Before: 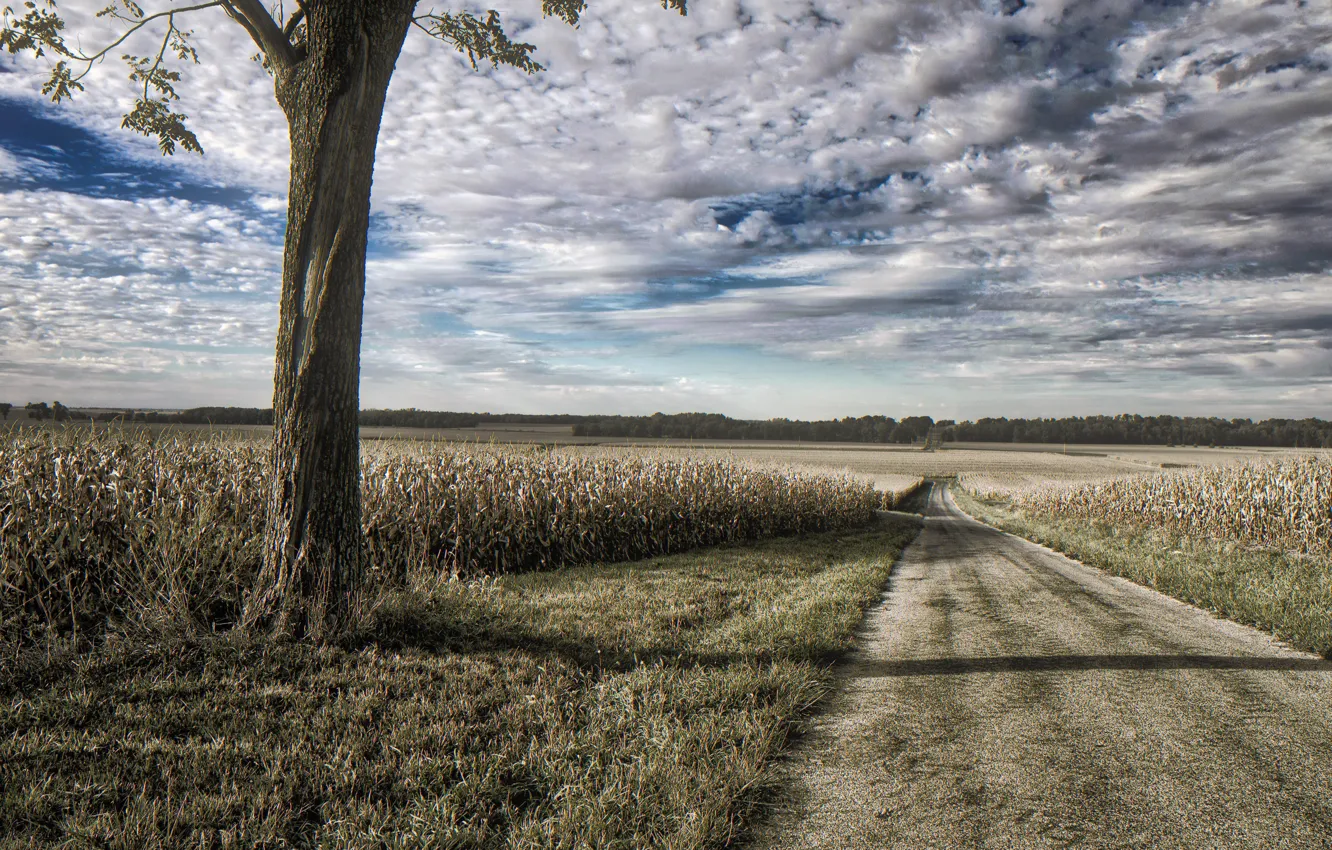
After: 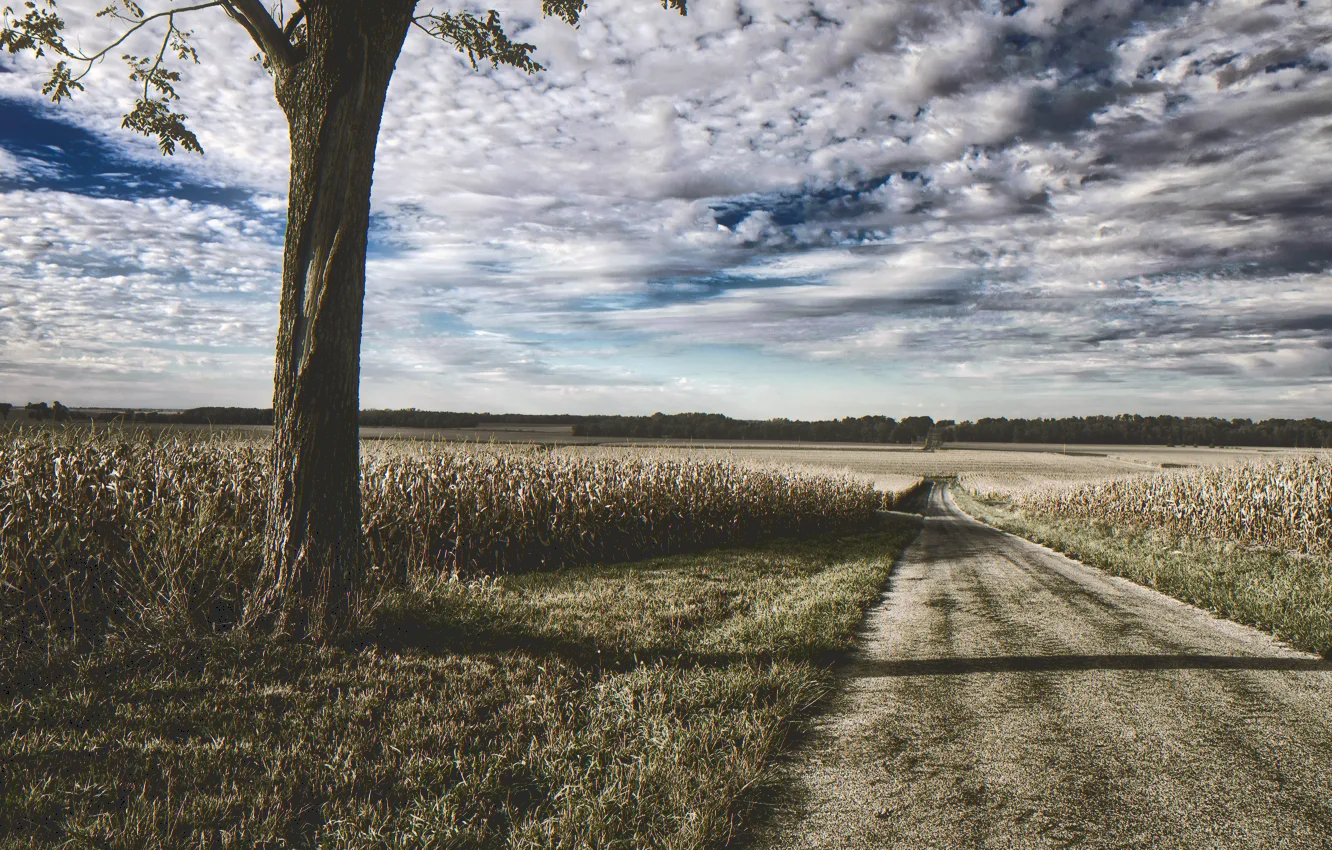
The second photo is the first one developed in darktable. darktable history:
tone curve: curves: ch0 [(0, 0) (0.003, 0.161) (0.011, 0.161) (0.025, 0.161) (0.044, 0.161) (0.069, 0.161) (0.1, 0.161) (0.136, 0.163) (0.177, 0.179) (0.224, 0.207) (0.277, 0.243) (0.335, 0.292) (0.399, 0.361) (0.468, 0.452) (0.543, 0.547) (0.623, 0.638) (0.709, 0.731) (0.801, 0.826) (0.898, 0.911) (1, 1)], color space Lab, independent channels, preserve colors none
